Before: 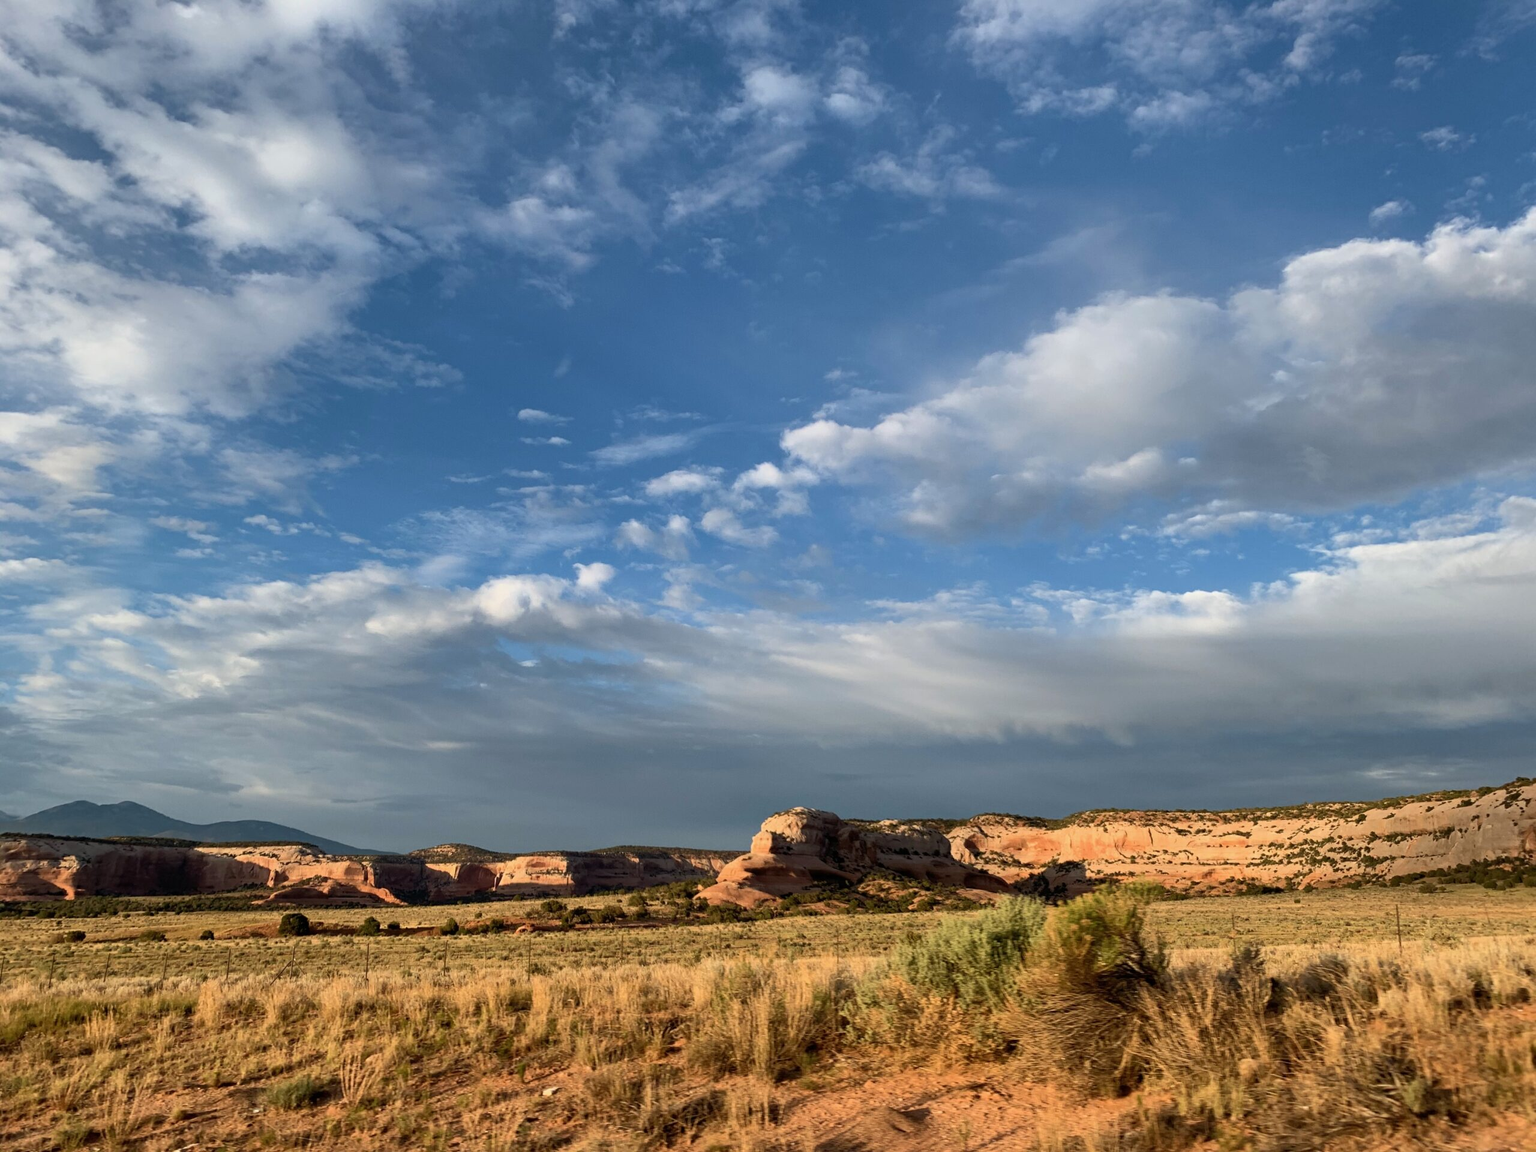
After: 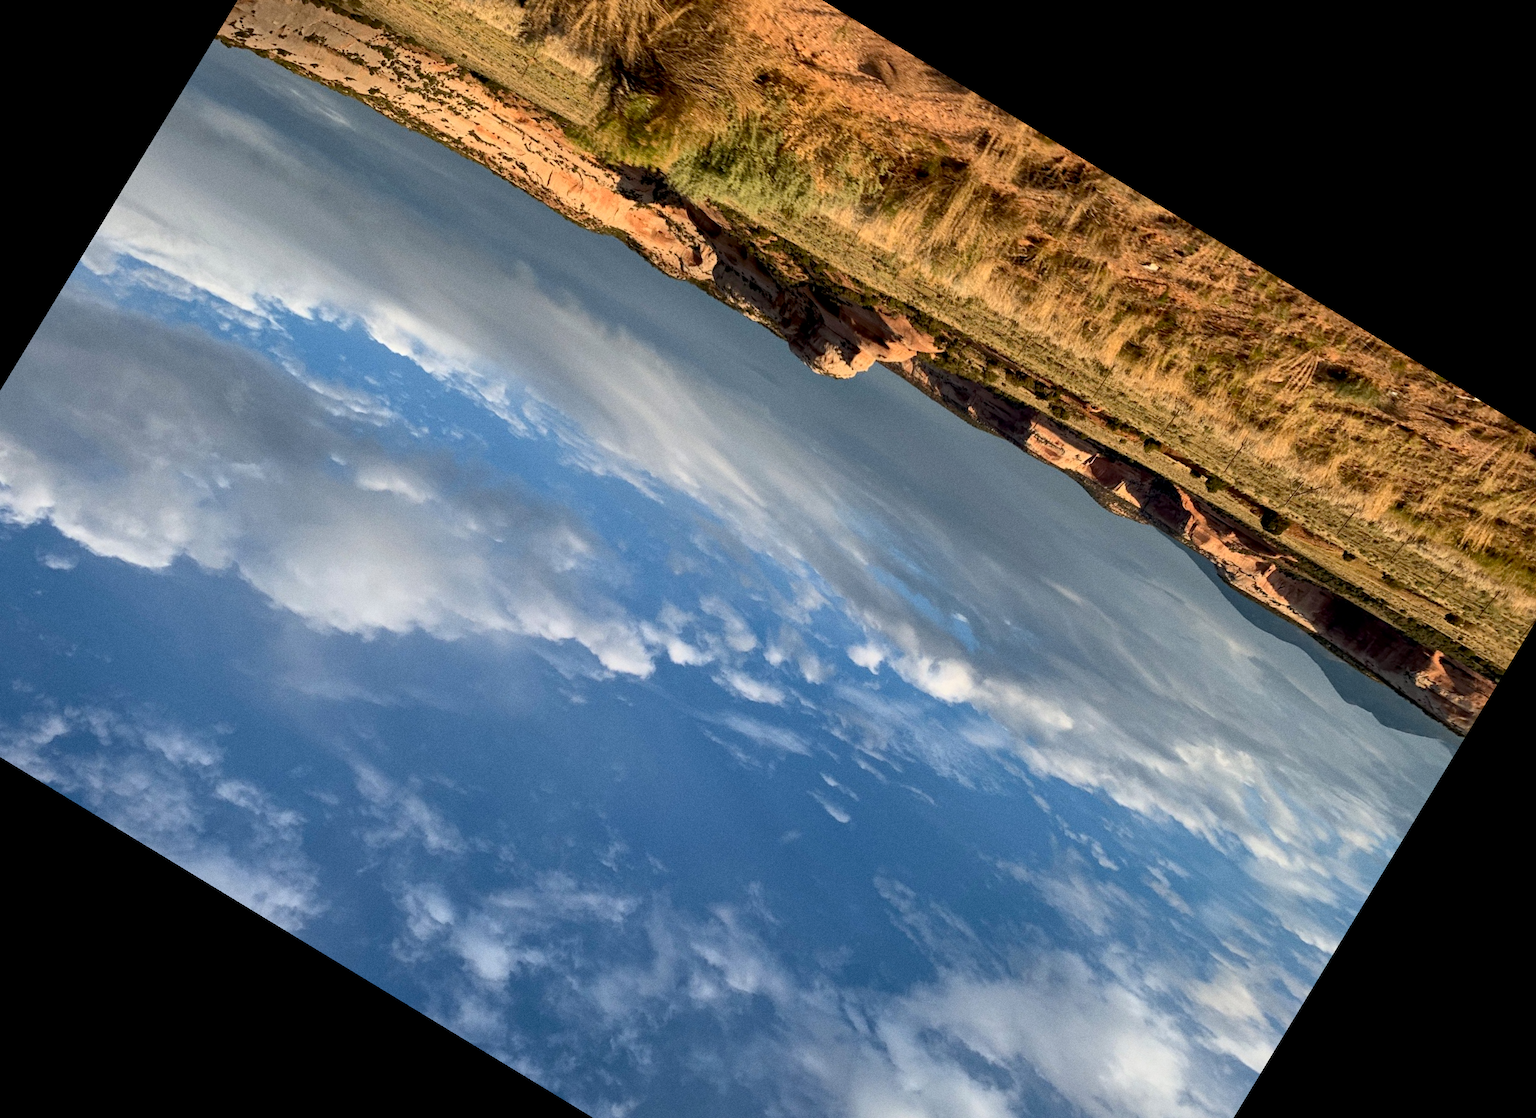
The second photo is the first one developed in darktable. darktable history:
grain: coarseness 0.47 ISO
crop and rotate: angle 148.68°, left 9.111%, top 15.603%, right 4.588%, bottom 17.041%
local contrast: mode bilateral grid, contrast 20, coarseness 50, detail 120%, midtone range 0.2
